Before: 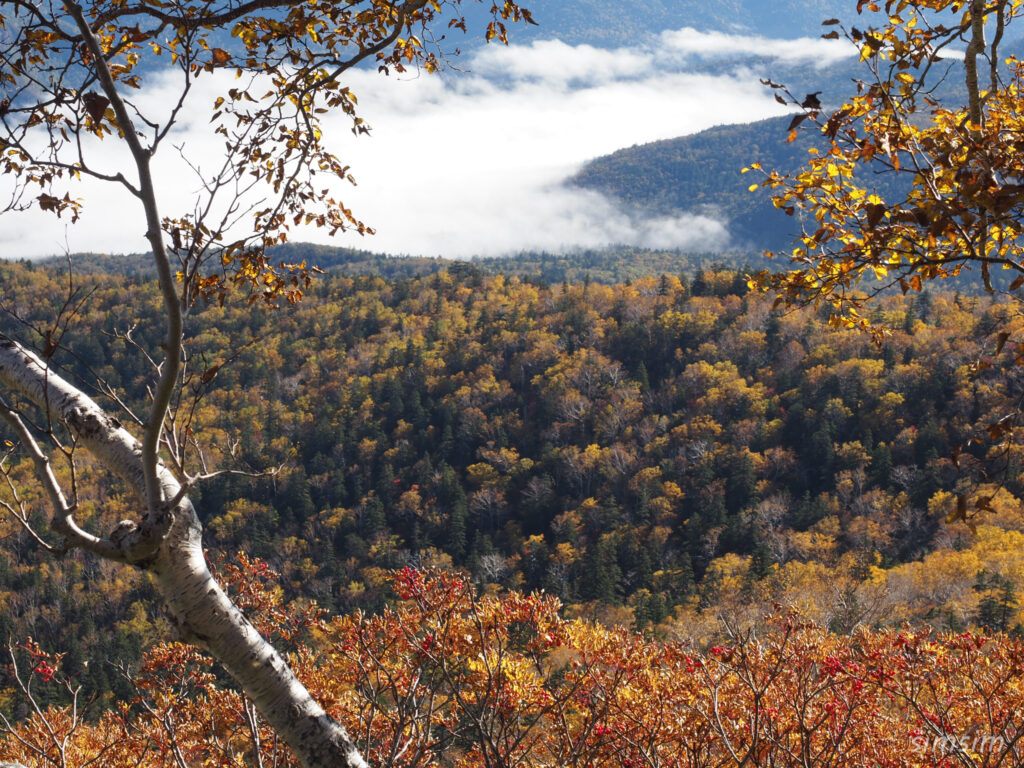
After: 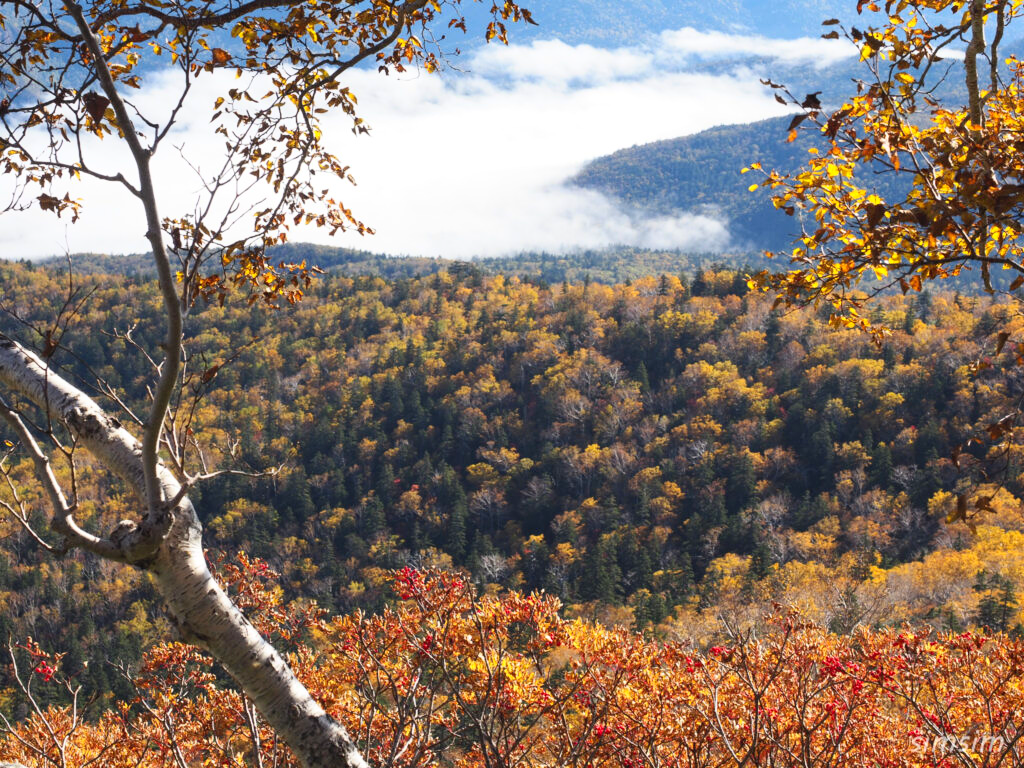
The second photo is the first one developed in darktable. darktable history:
contrast brightness saturation: contrast 0.199, brightness 0.16, saturation 0.227
